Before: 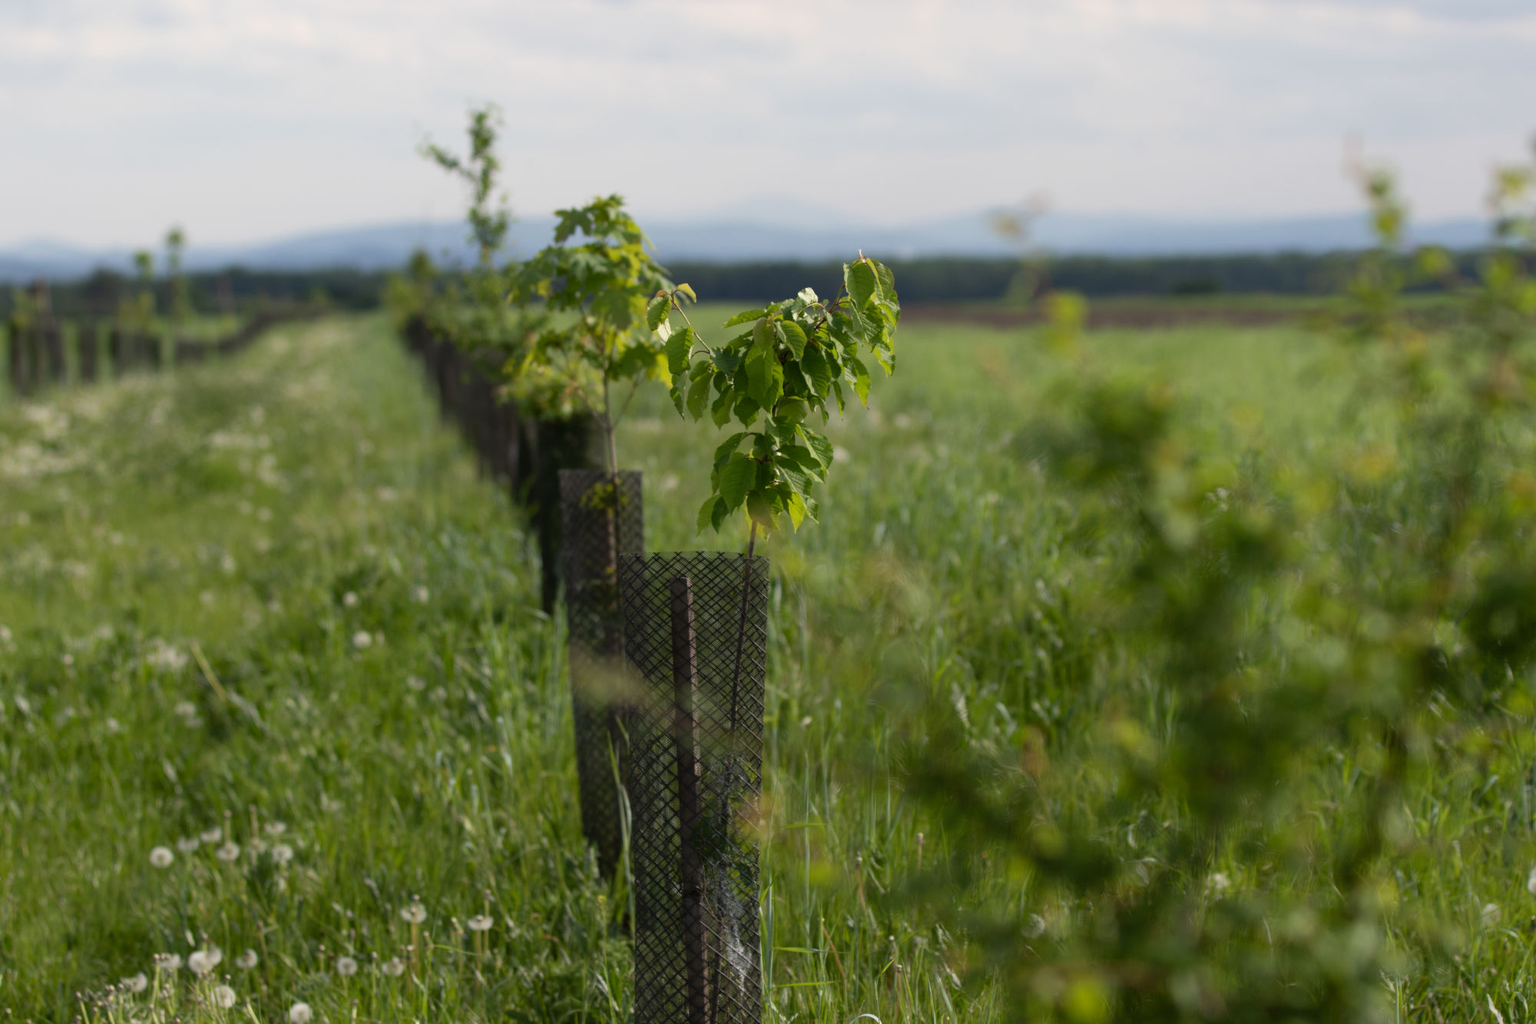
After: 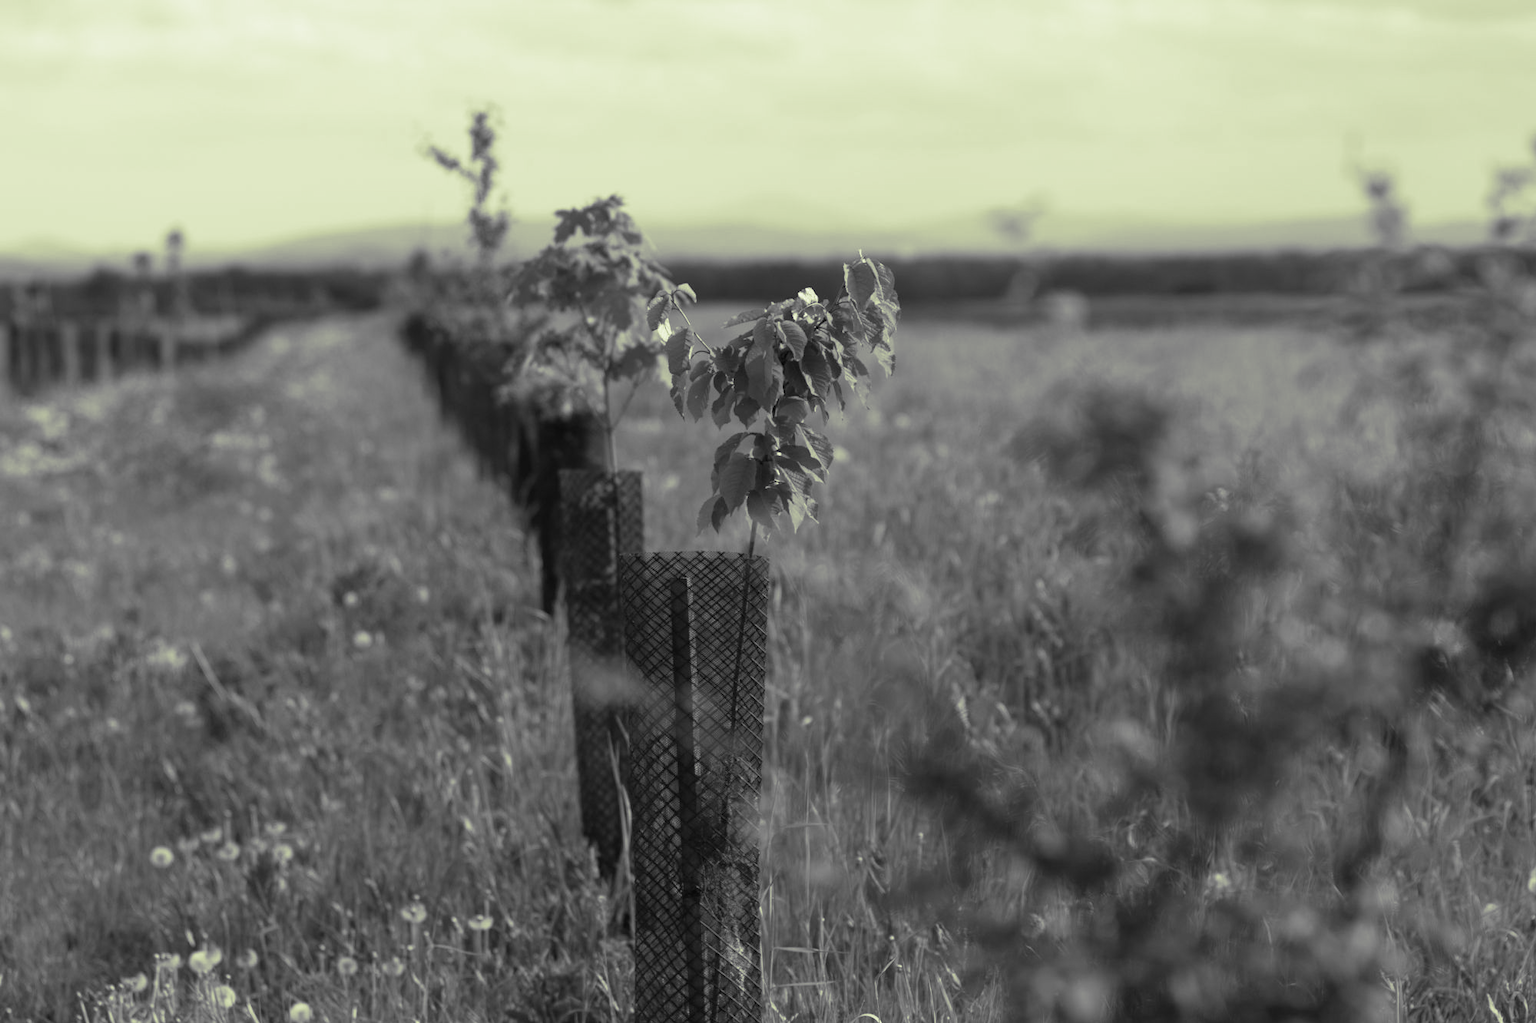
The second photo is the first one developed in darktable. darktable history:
split-toning: shadows › hue 290.82°, shadows › saturation 0.34, highlights › saturation 0.38, balance 0, compress 50%
monochrome: on, module defaults
color calibration: illuminant custom, x 0.368, y 0.373, temperature 4330.32 K
